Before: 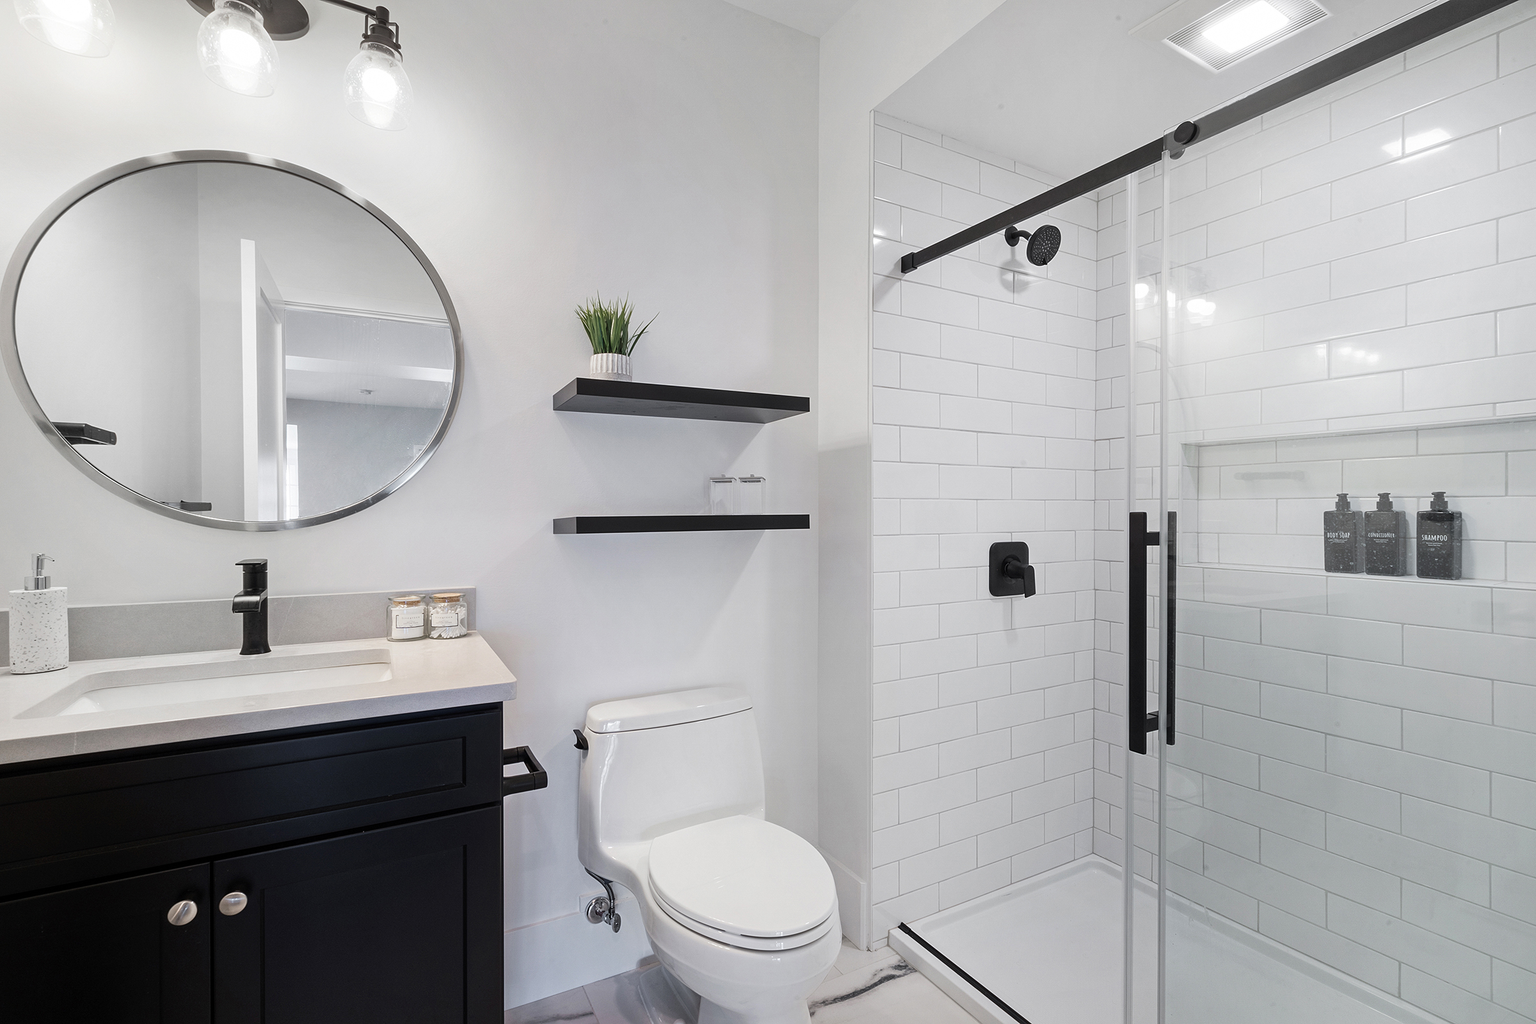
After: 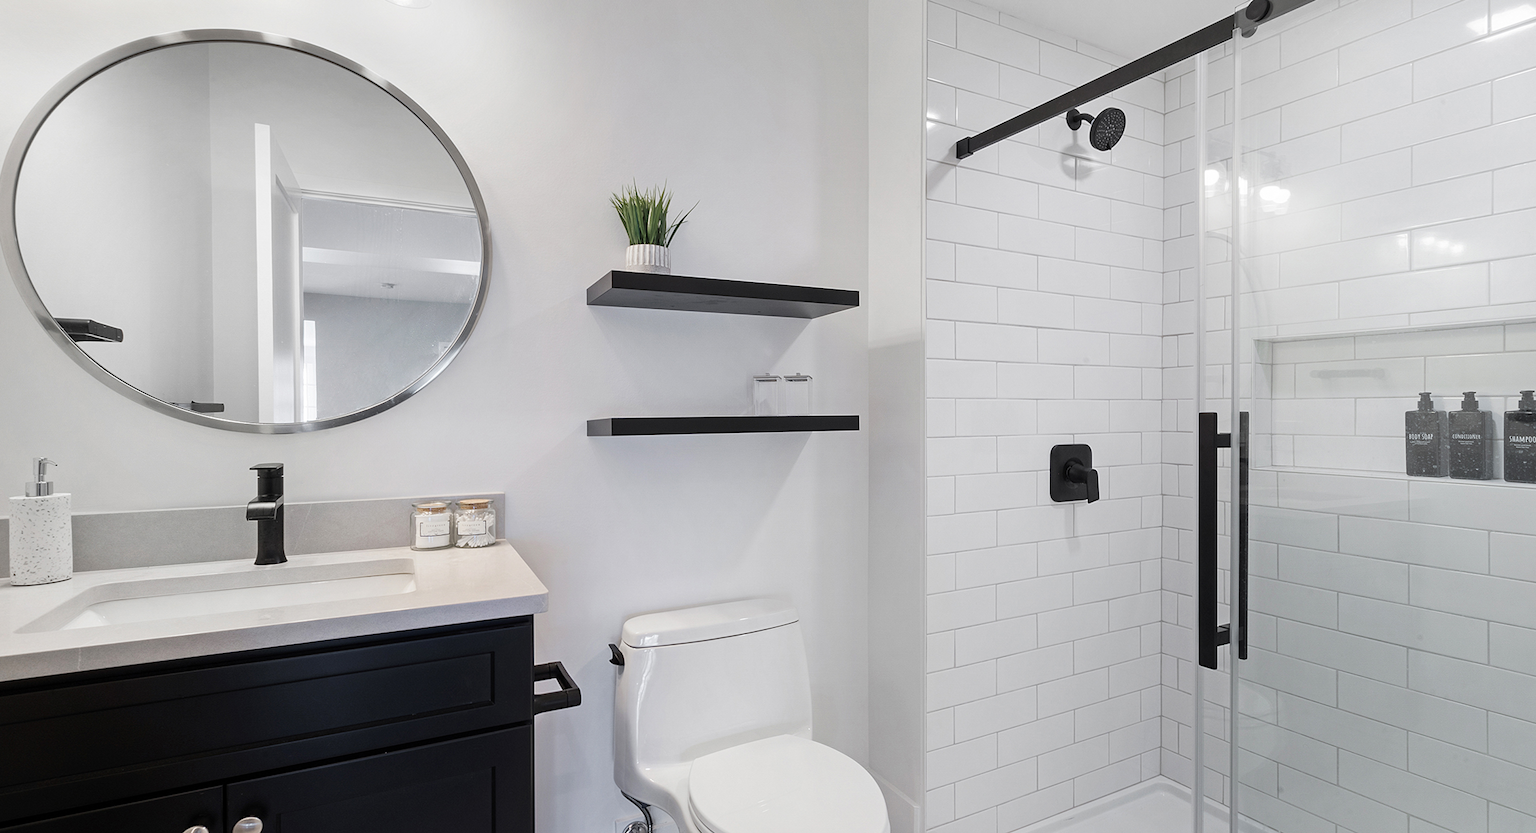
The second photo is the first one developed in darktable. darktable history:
crop and rotate: angle 0.064°, top 12.02%, right 5.661%, bottom 11.218%
